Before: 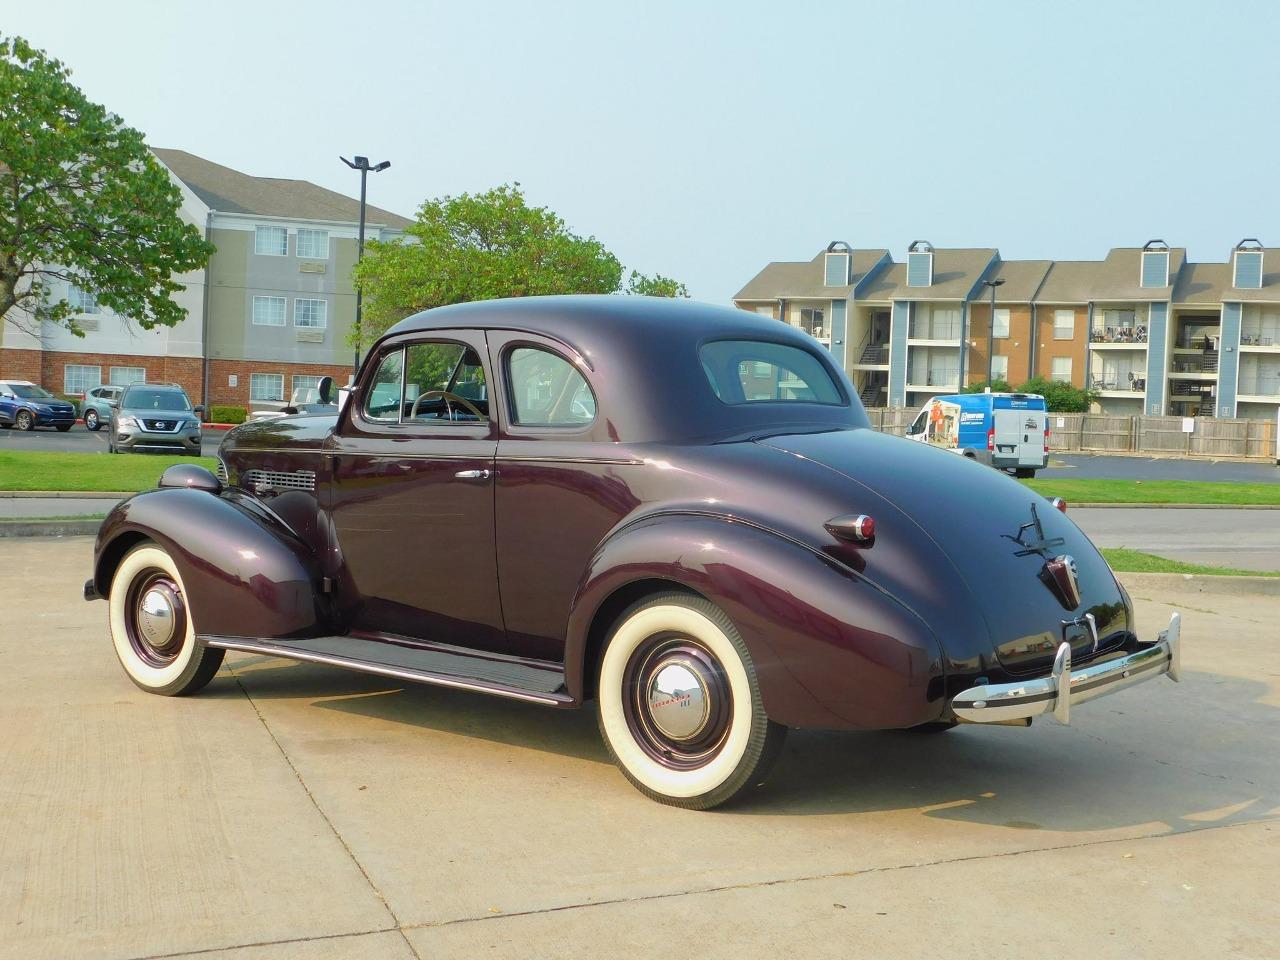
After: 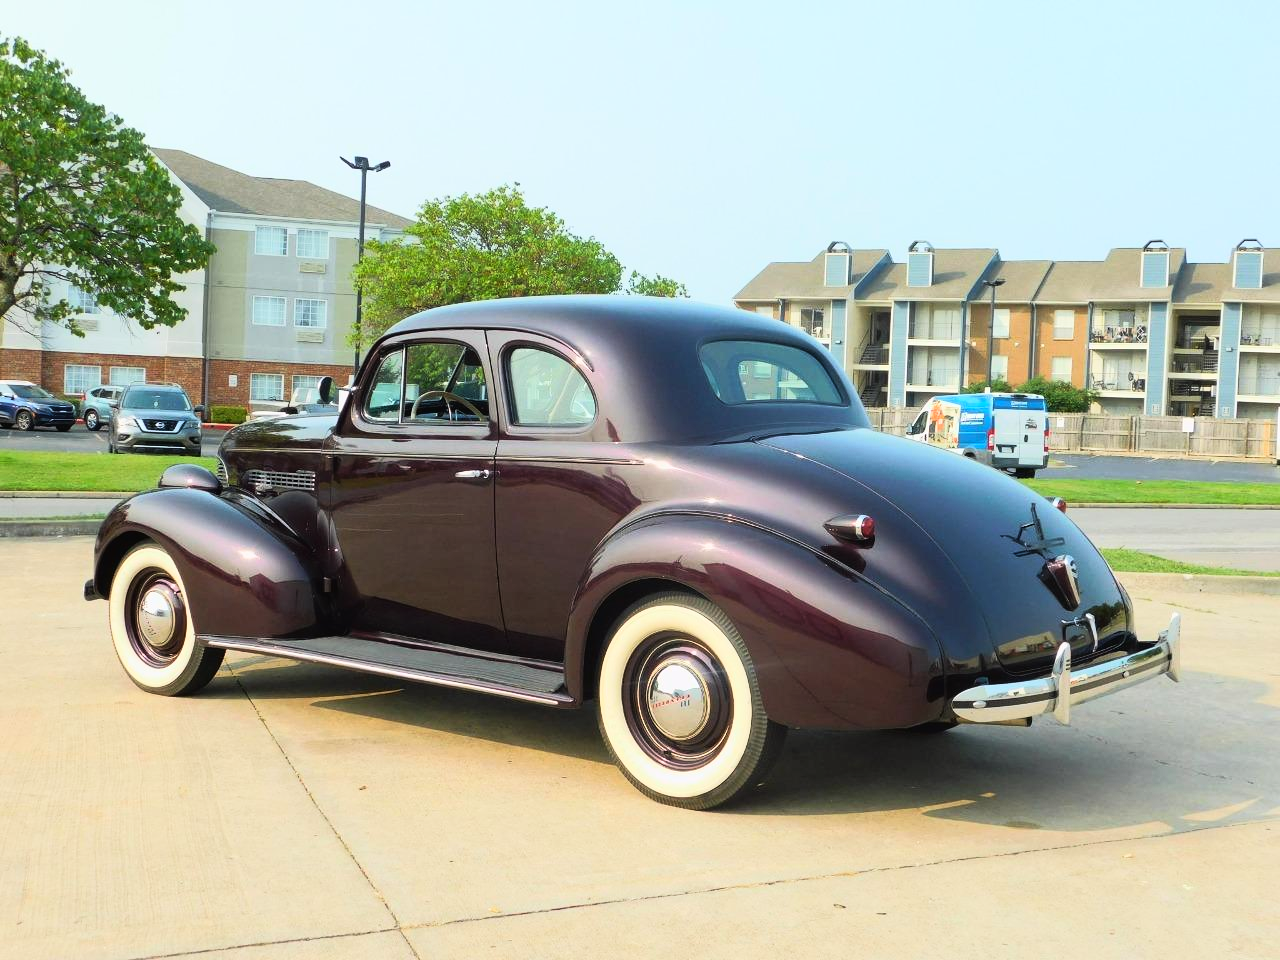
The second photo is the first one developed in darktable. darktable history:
tone curve: curves: ch0 [(0, 0.013) (0.074, 0.044) (0.251, 0.234) (0.472, 0.511) (0.63, 0.752) (0.746, 0.866) (0.899, 0.956) (1, 1)]; ch1 [(0, 0) (0.08, 0.08) (0.347, 0.394) (0.455, 0.441) (0.5, 0.5) (0.517, 0.53) (0.563, 0.611) (0.617, 0.682) (0.756, 0.788) (0.92, 0.92) (1, 1)]; ch2 [(0, 0) (0.096, 0.056) (0.304, 0.204) (0.5, 0.5) (0.539, 0.575) (0.597, 0.644) (0.92, 0.92) (1, 1)], color space Lab, linked channels, preserve colors none
